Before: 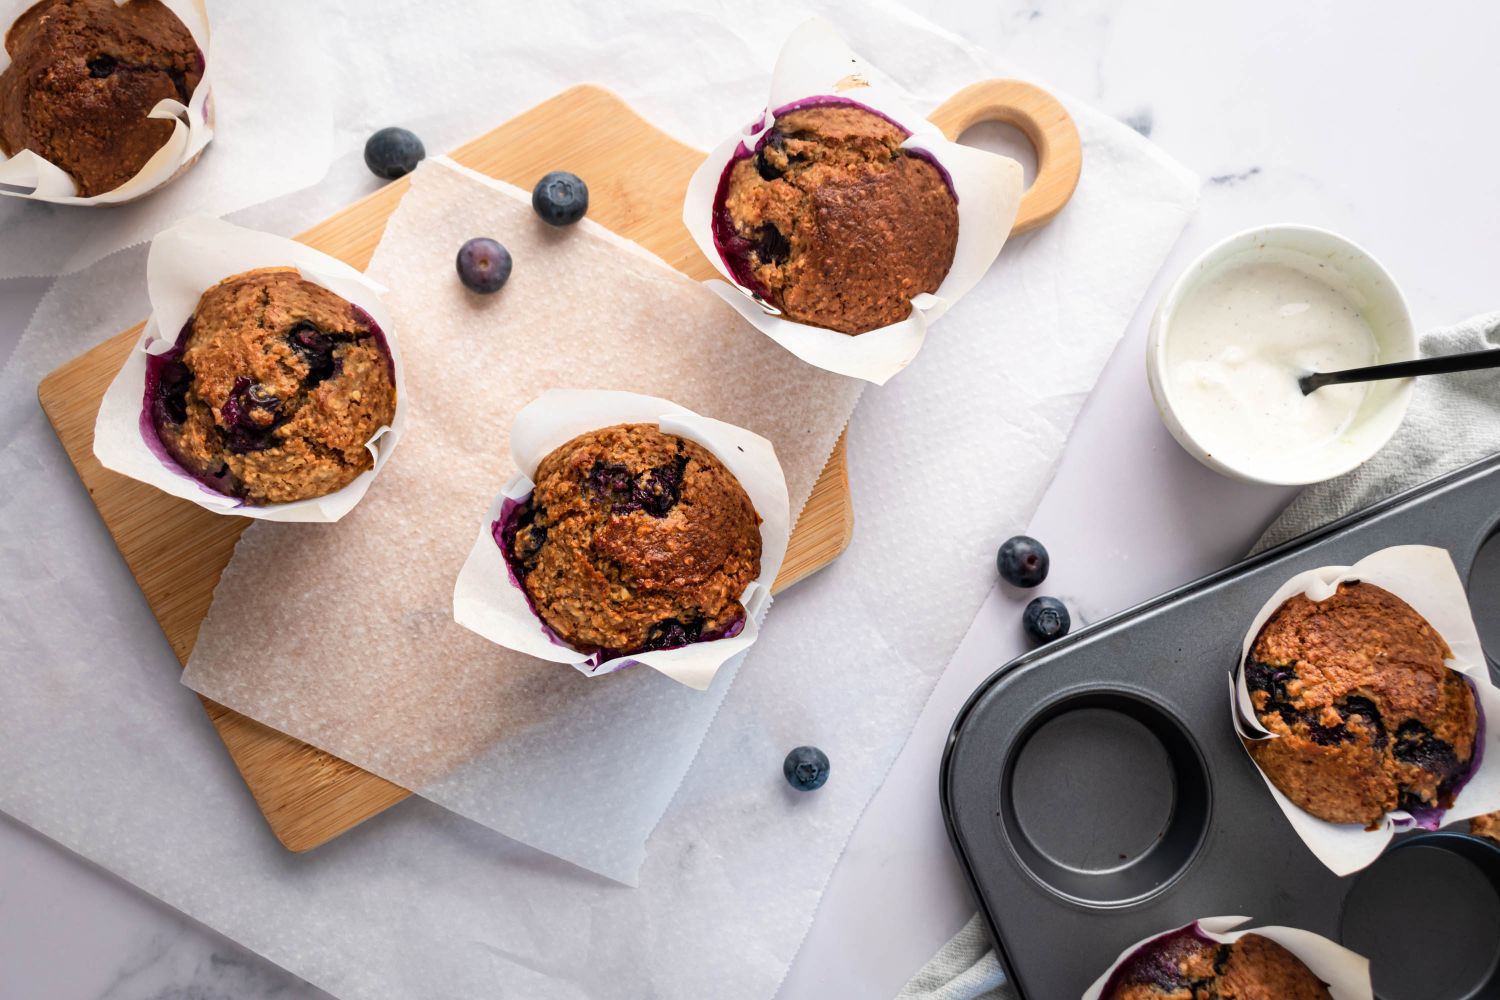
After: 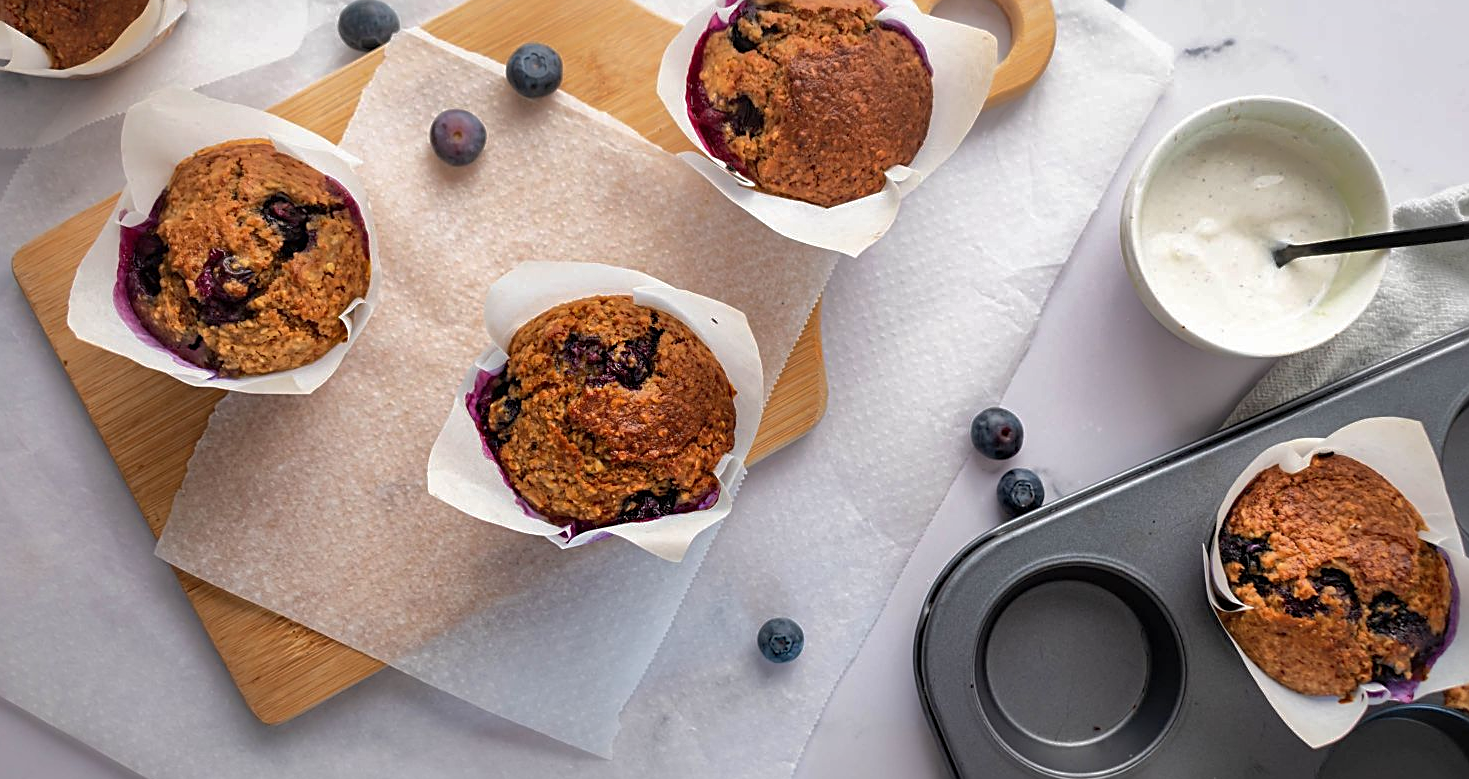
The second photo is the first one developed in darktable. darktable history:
shadows and highlights: shadows 40, highlights -60
crop and rotate: left 1.814%, top 12.818%, right 0.25%, bottom 9.225%
sharpen: on, module defaults
